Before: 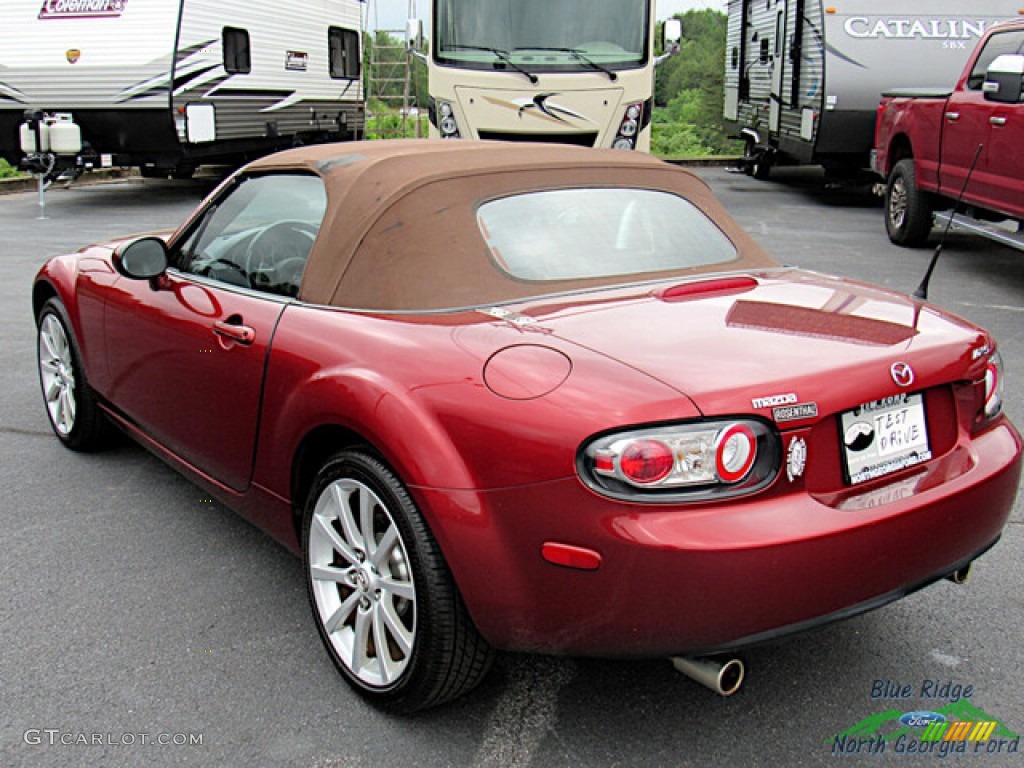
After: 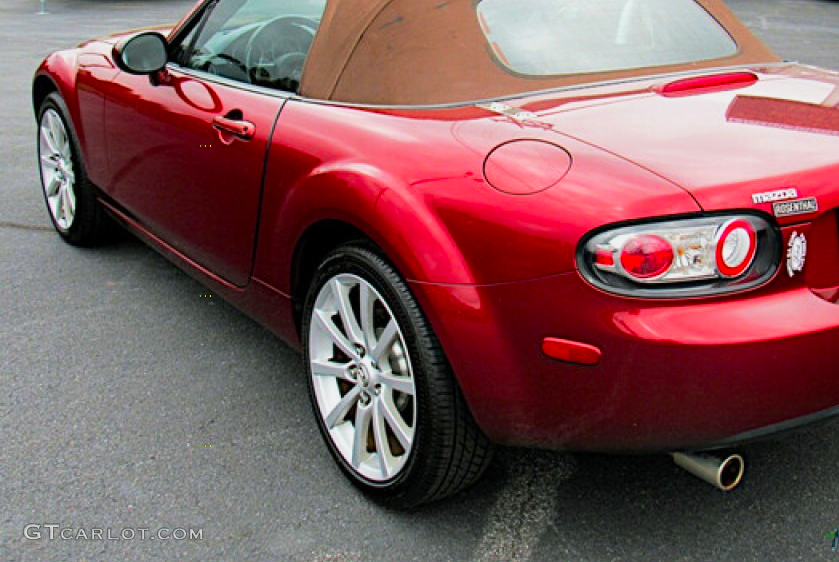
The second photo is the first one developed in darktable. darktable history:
color correction: highlights a* -0.1, highlights b* 0.134
crop: top 26.727%, right 17.977%
shadows and highlights: shadows -20.12, white point adjustment -1.99, highlights -34.97
exposure: exposure -0.154 EV, compensate highlight preservation false
base curve: curves: ch0 [(0, 0) (0.257, 0.25) (0.482, 0.586) (0.757, 0.871) (1, 1)], preserve colors none
color balance rgb: shadows lift › chroma 2.017%, shadows lift › hue 136.39°, perceptual saturation grading › global saturation 31.253%, perceptual brilliance grading › mid-tones 10.893%, perceptual brilliance grading › shadows 15.23%
